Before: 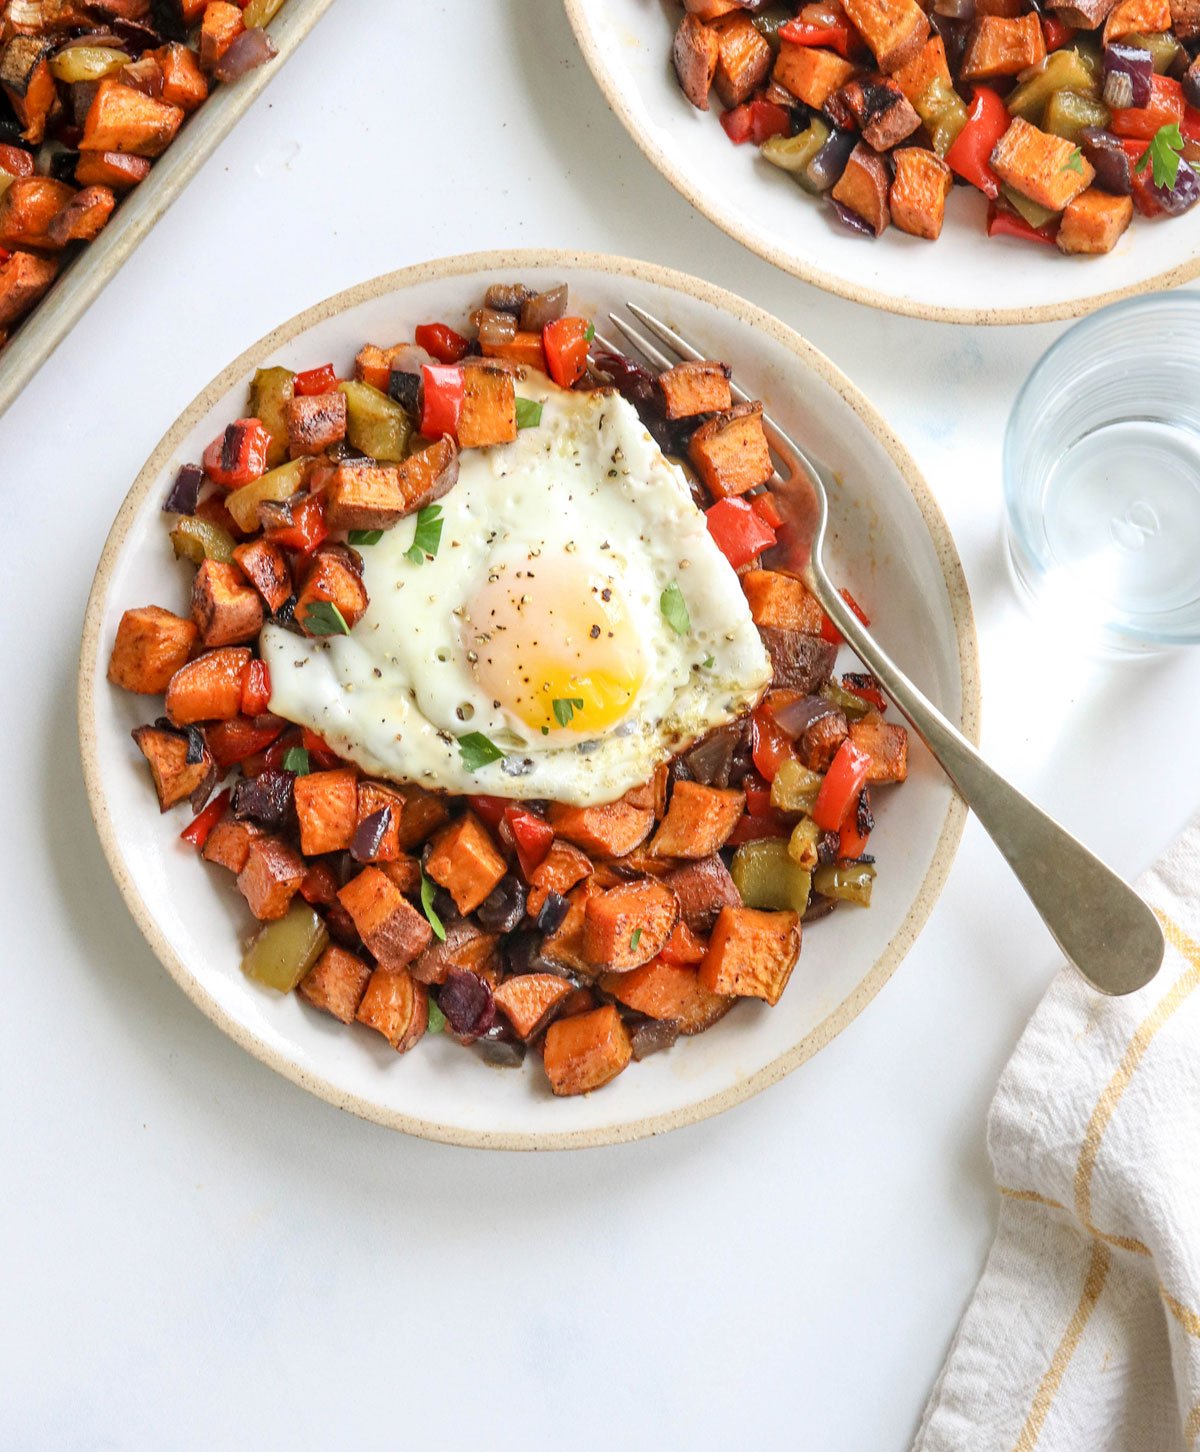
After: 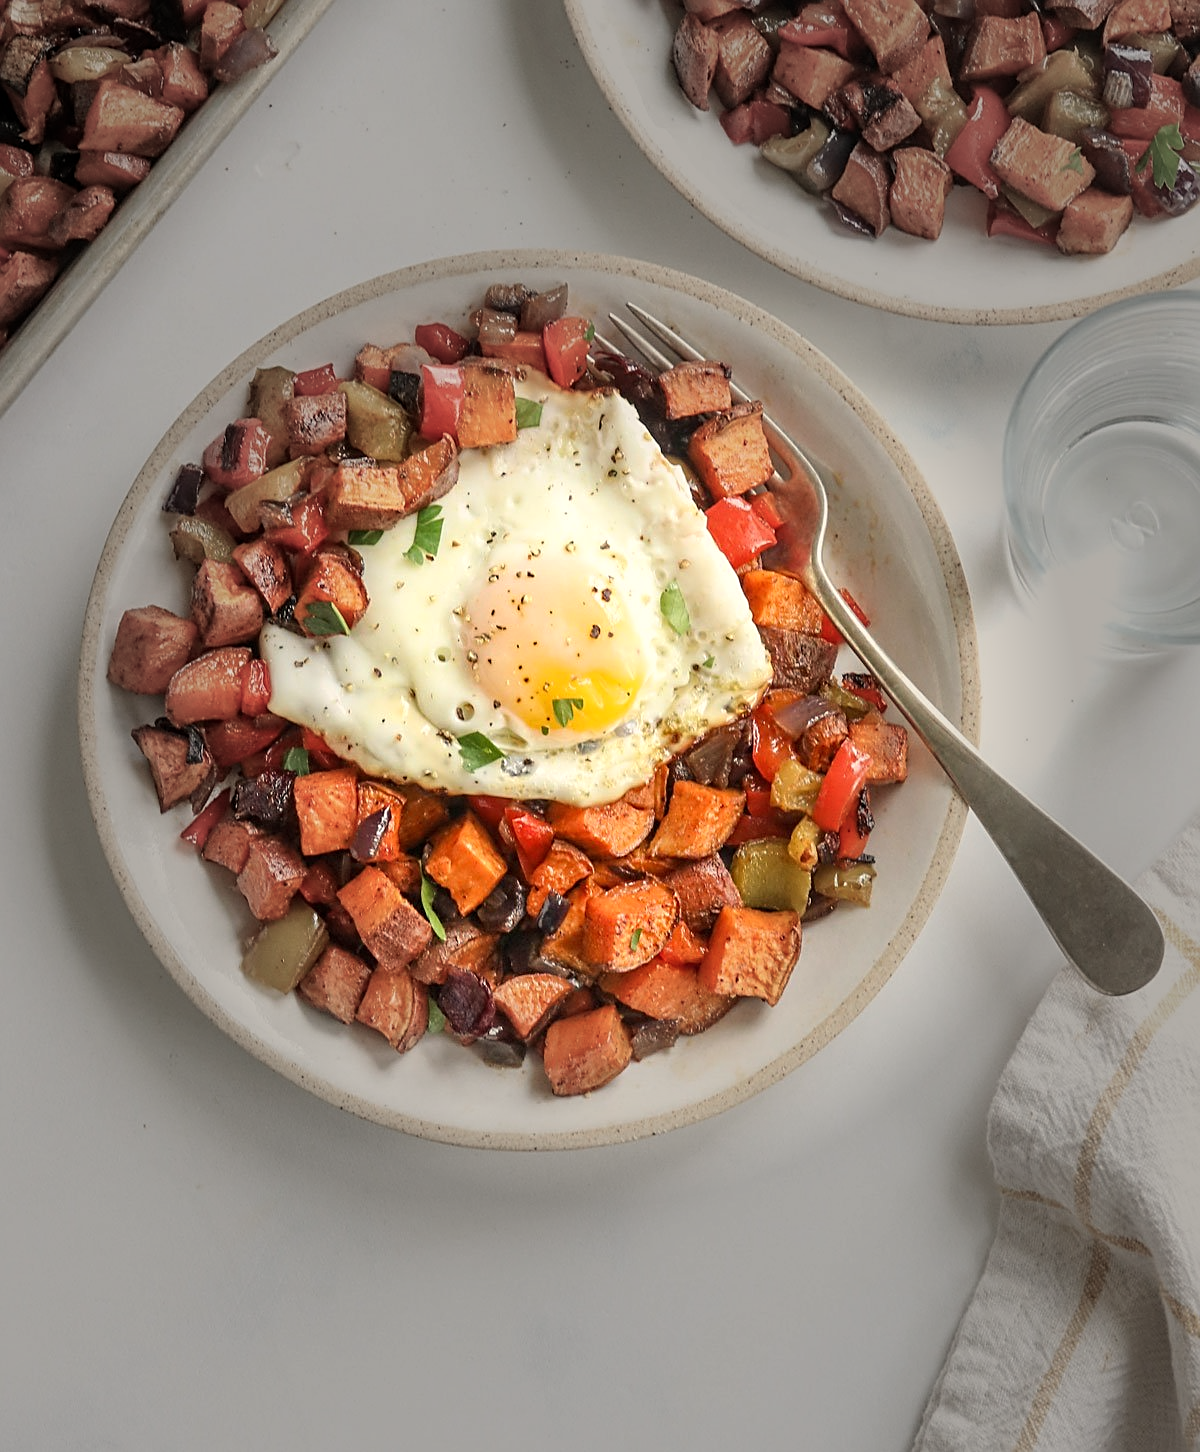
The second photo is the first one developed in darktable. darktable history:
white balance: red 1.045, blue 0.932
vignetting: fall-off start 31.28%, fall-off radius 34.64%, brightness -0.575
sharpen: on, module defaults
